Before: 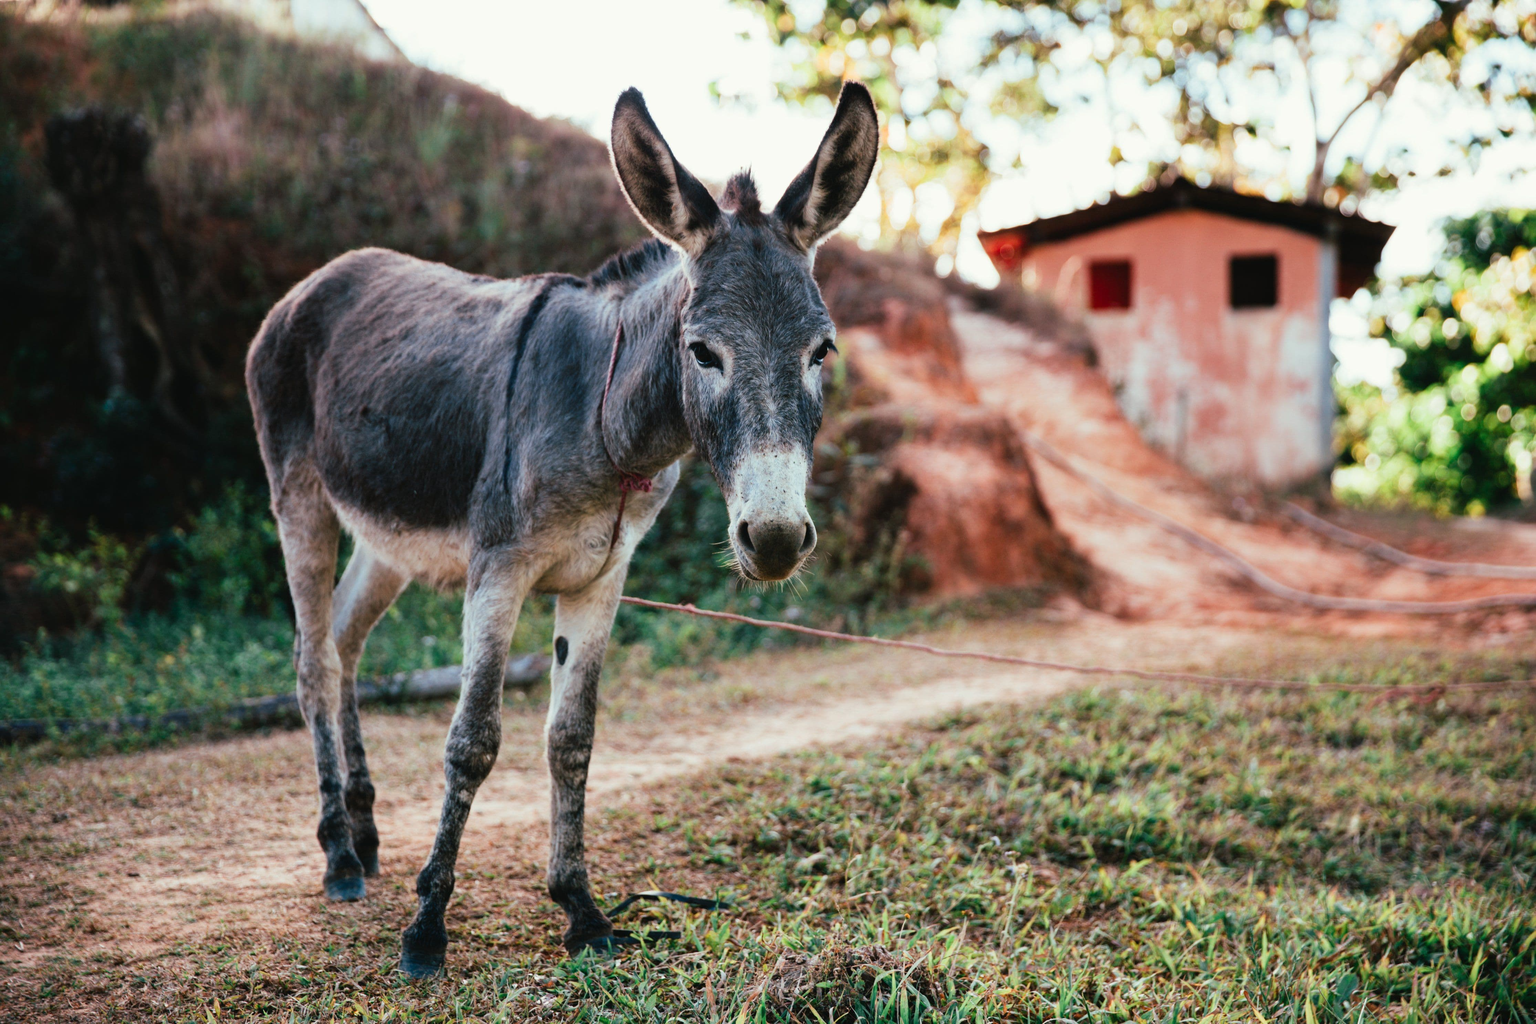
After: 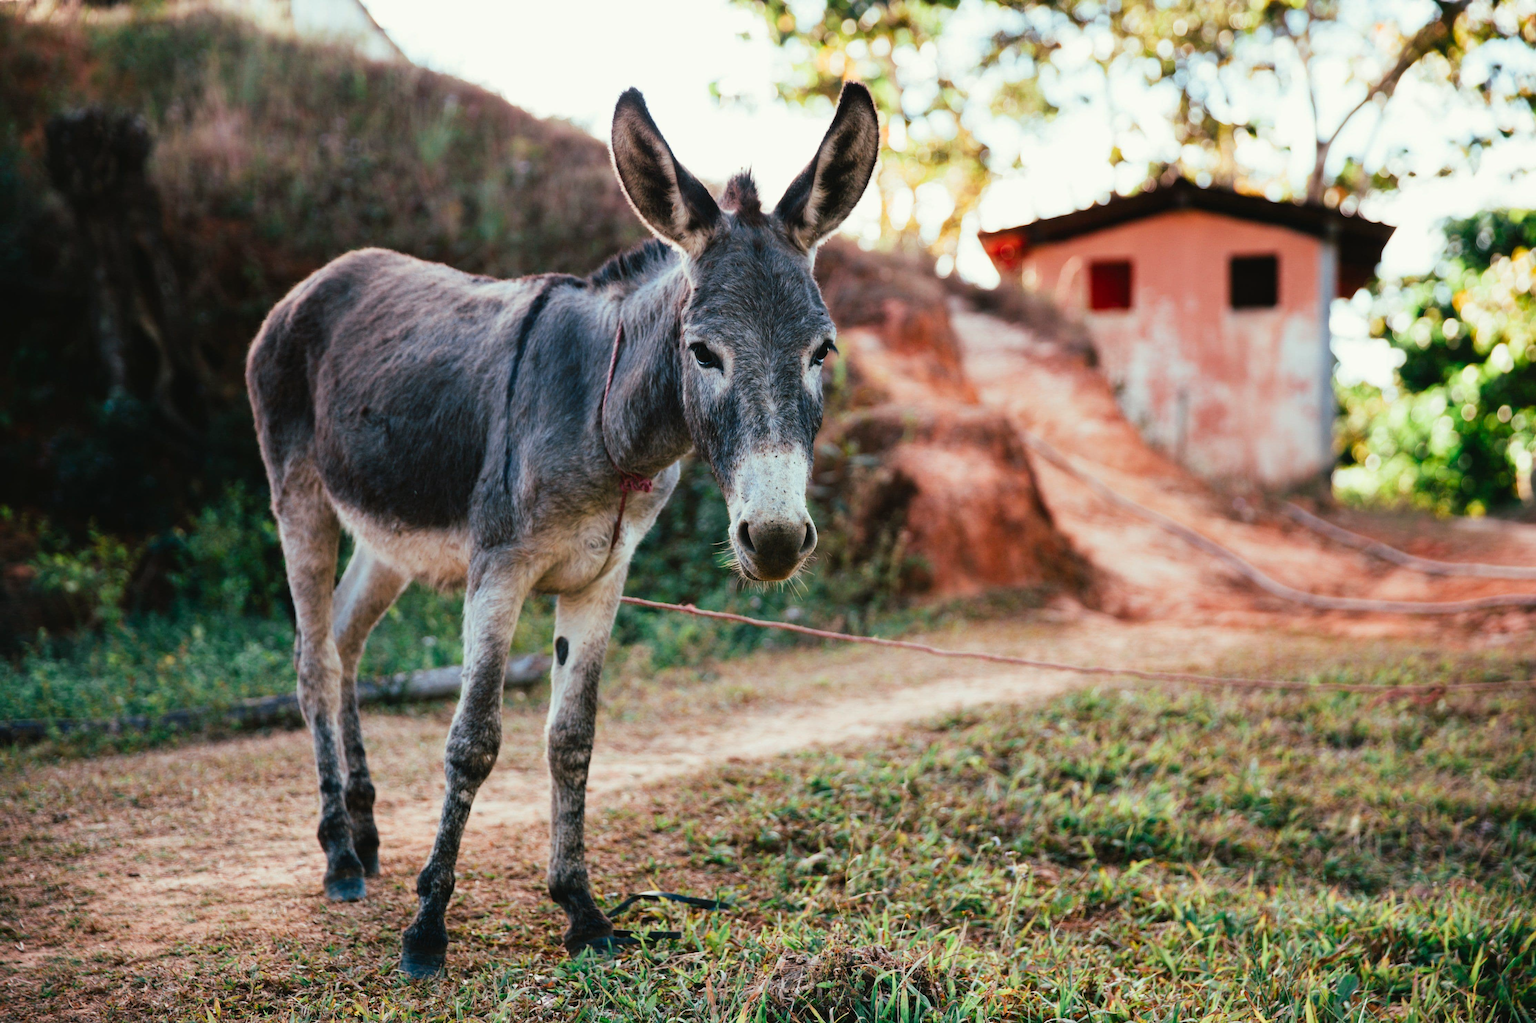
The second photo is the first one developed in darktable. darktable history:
color balance rgb: power › chroma 0.247%, power › hue 61.91°, perceptual saturation grading › global saturation 10.323%
